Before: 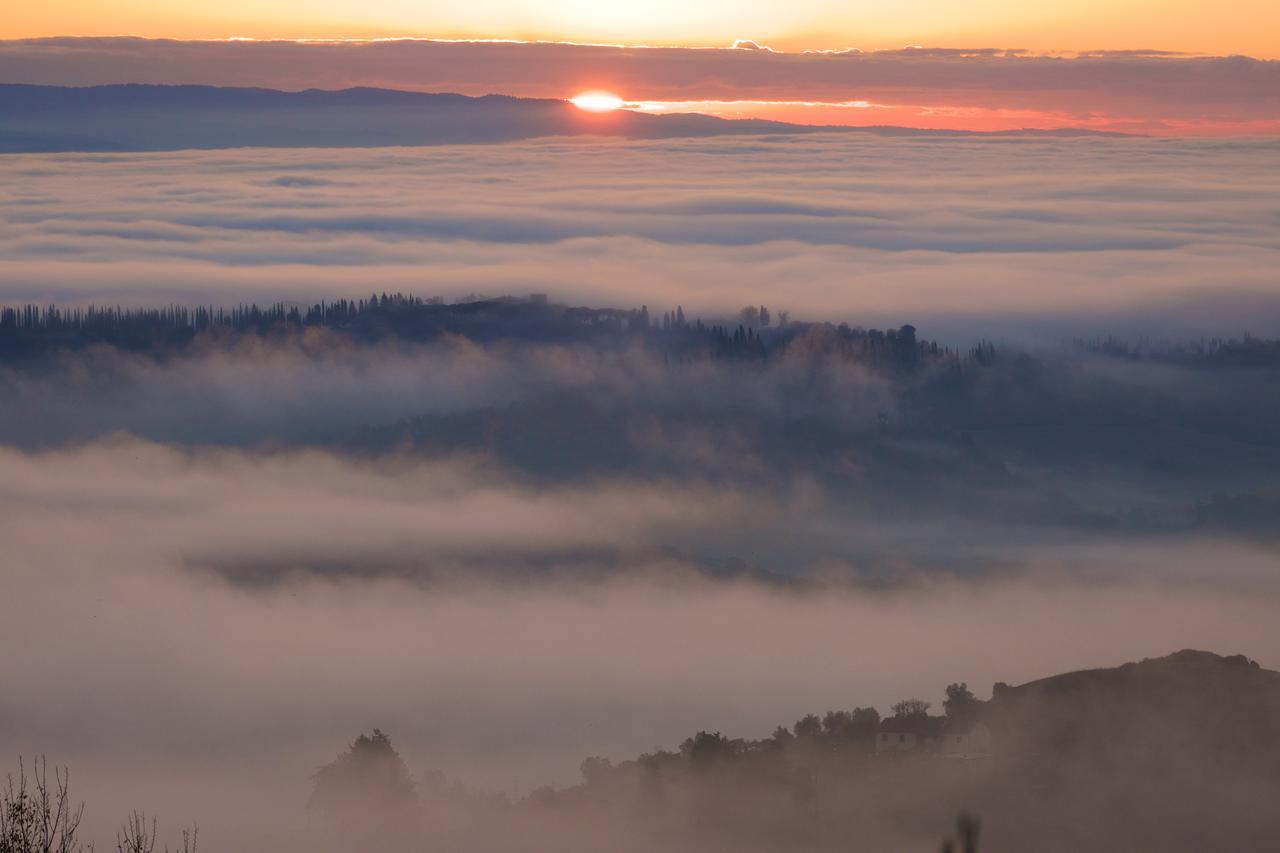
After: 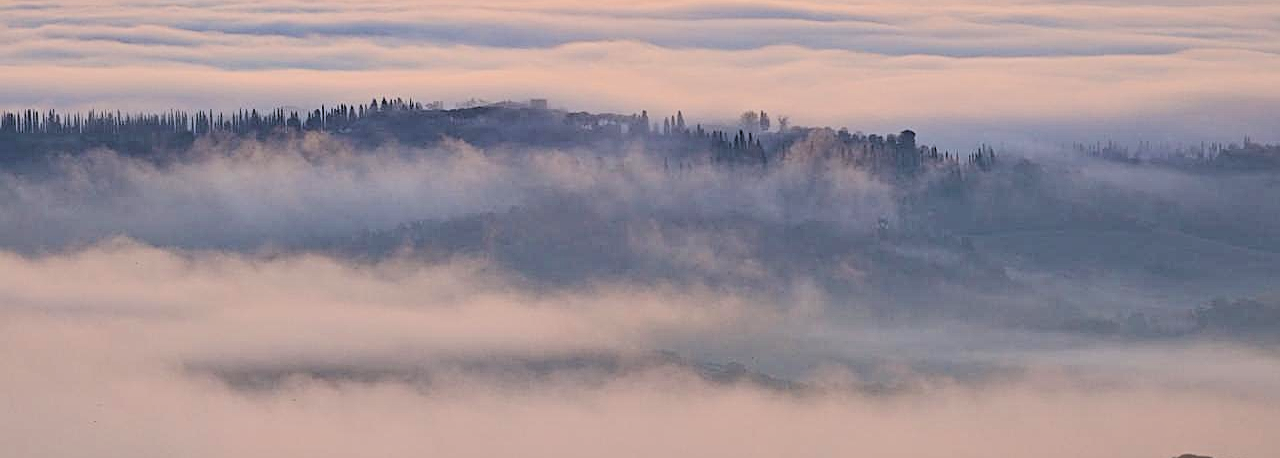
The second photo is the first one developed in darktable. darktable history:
crop and rotate: top 23.069%, bottom 23.176%
sharpen: on, module defaults
exposure: black level correction 0, exposure 0.698 EV, compensate highlight preservation false
contrast brightness saturation: brightness 0.149
shadows and highlights: shadows 43.24, highlights 6.99
contrast equalizer: y [[0.5, 0.542, 0.583, 0.625, 0.667, 0.708], [0.5 ×6], [0.5 ×6], [0 ×6], [0 ×6]]
filmic rgb: black relative exposure -7.35 EV, white relative exposure 5.09 EV, hardness 3.21, color science v6 (2022)
